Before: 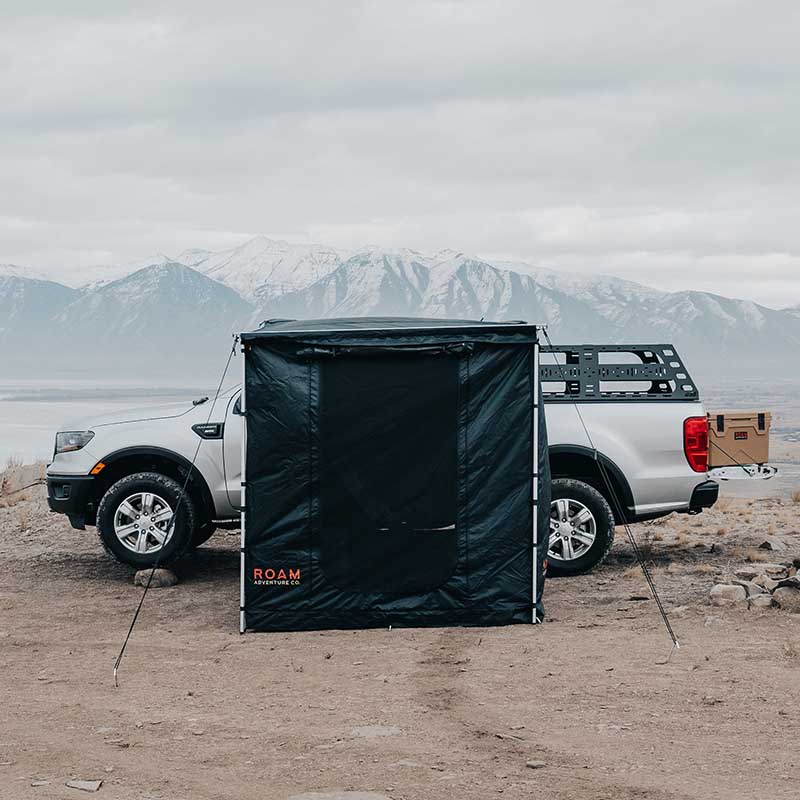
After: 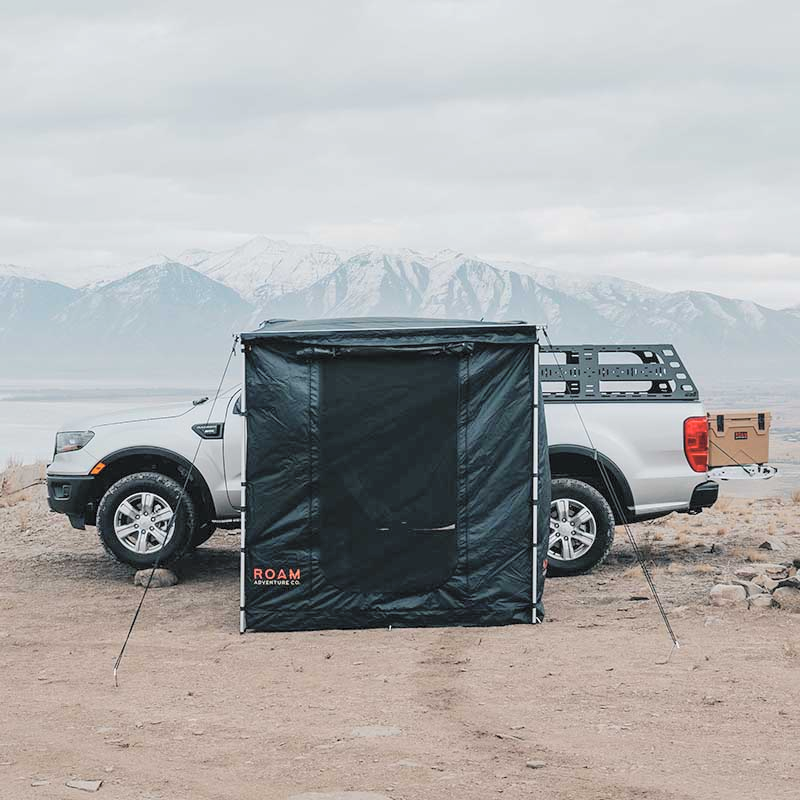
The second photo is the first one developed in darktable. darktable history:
shadows and highlights: shadows 25.07, highlights -26.57
contrast brightness saturation: brightness 0.275
